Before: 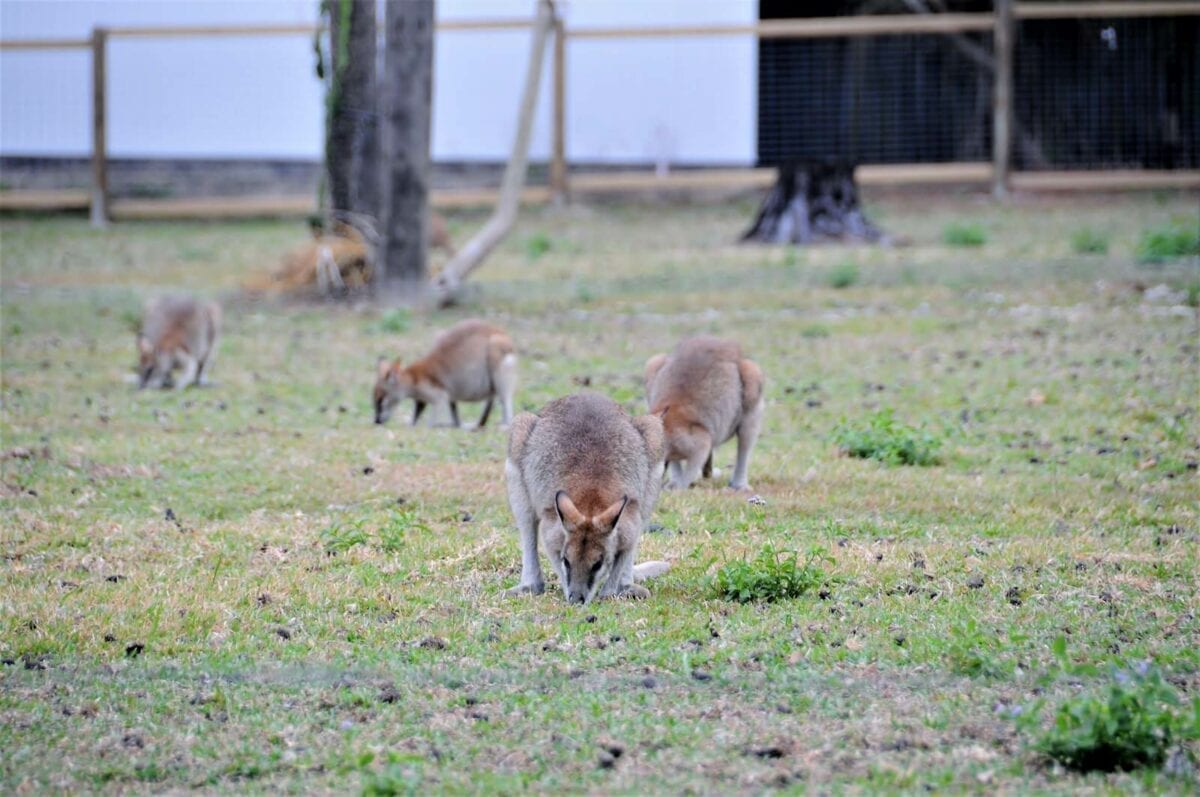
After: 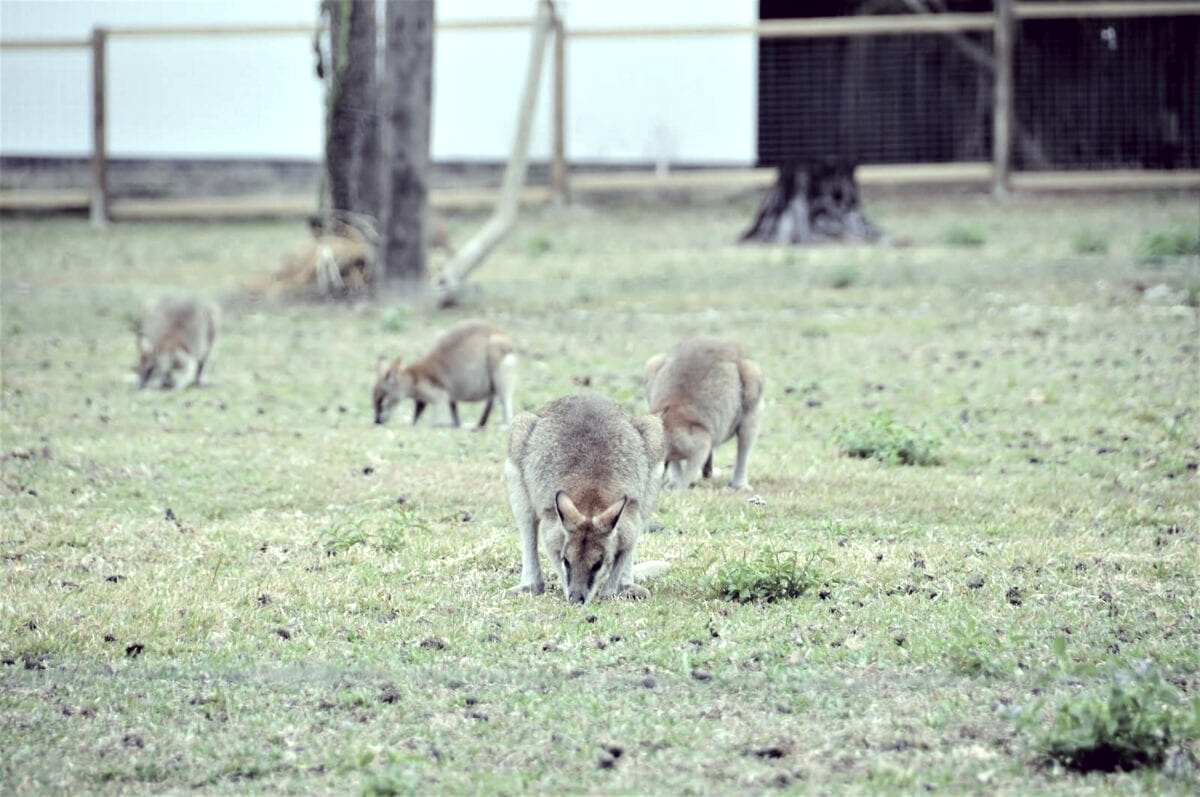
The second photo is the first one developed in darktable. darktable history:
color correction: highlights a* -20.17, highlights b* 20.27, shadows a* 20.03, shadows b* -20.46, saturation 0.43
exposure: exposure 0.6 EV, compensate highlight preservation false
